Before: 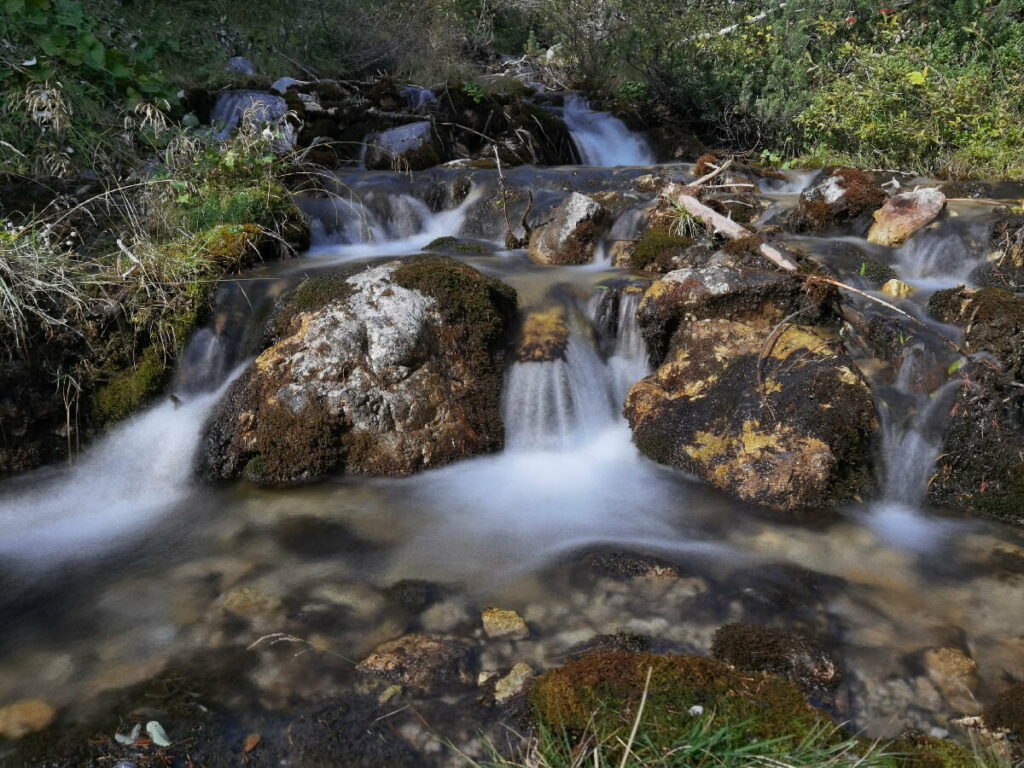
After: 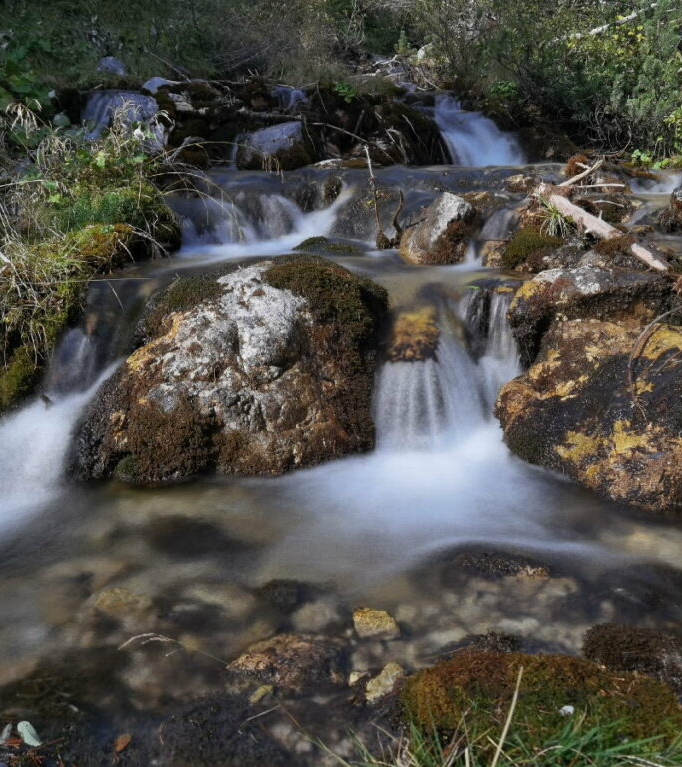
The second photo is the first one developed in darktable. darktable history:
tone equalizer: on, module defaults
crop and rotate: left 12.673%, right 20.66%
